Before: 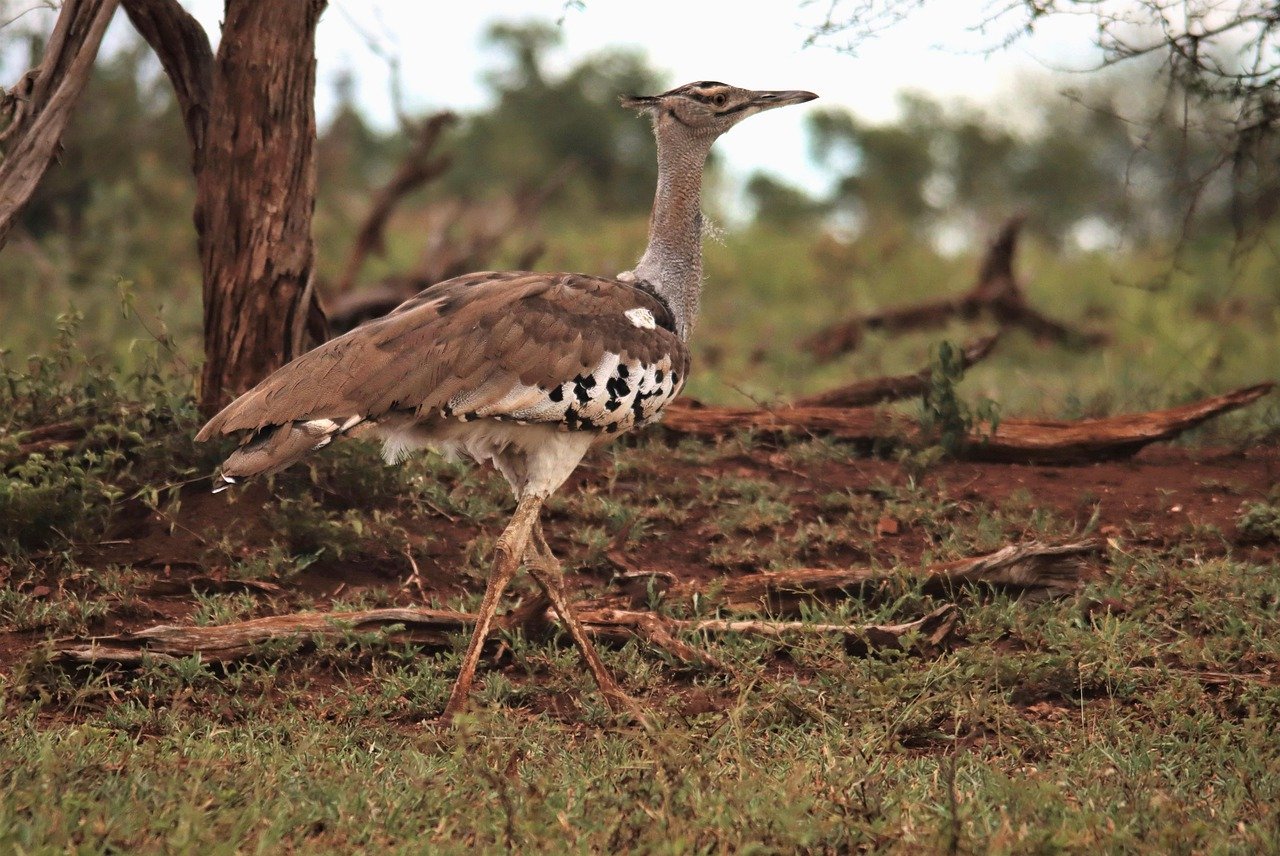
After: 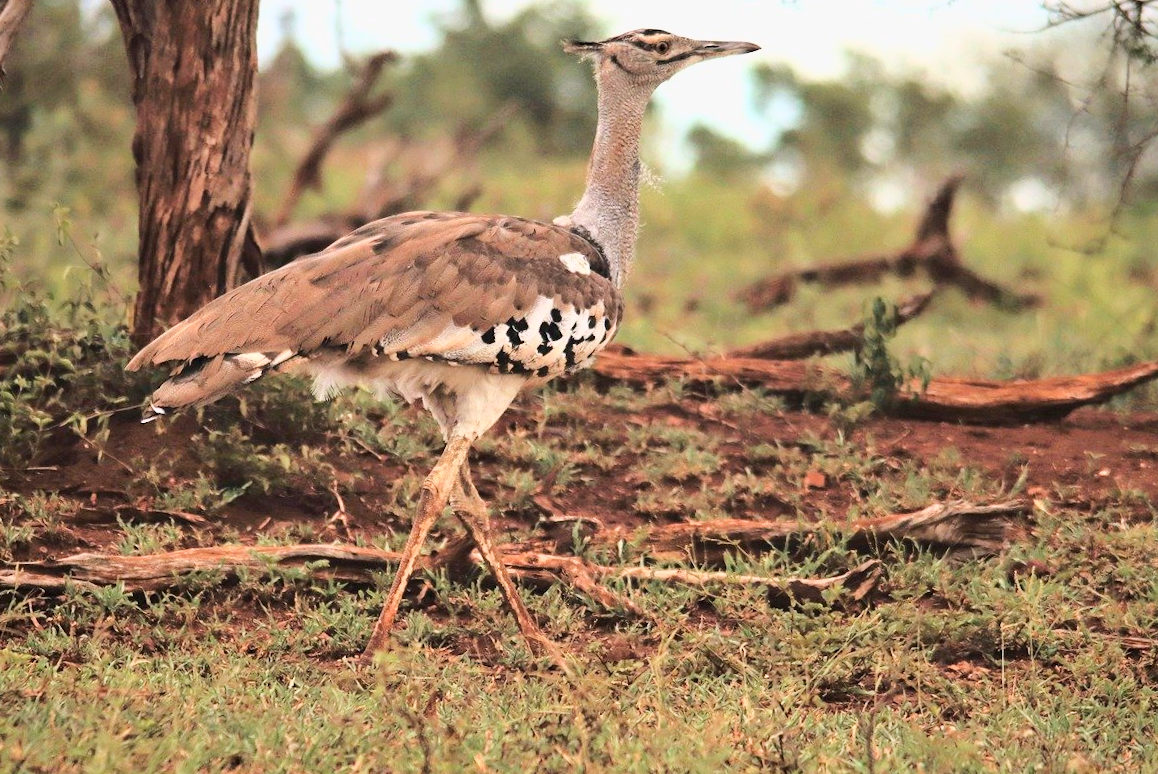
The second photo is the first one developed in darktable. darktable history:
base curve: curves: ch0 [(0, 0) (0.025, 0.046) (0.112, 0.277) (0.467, 0.74) (0.814, 0.929) (1, 0.942)]
crop and rotate: angle -2.04°, left 3.106%, top 4.144%, right 1.645%, bottom 0.613%
